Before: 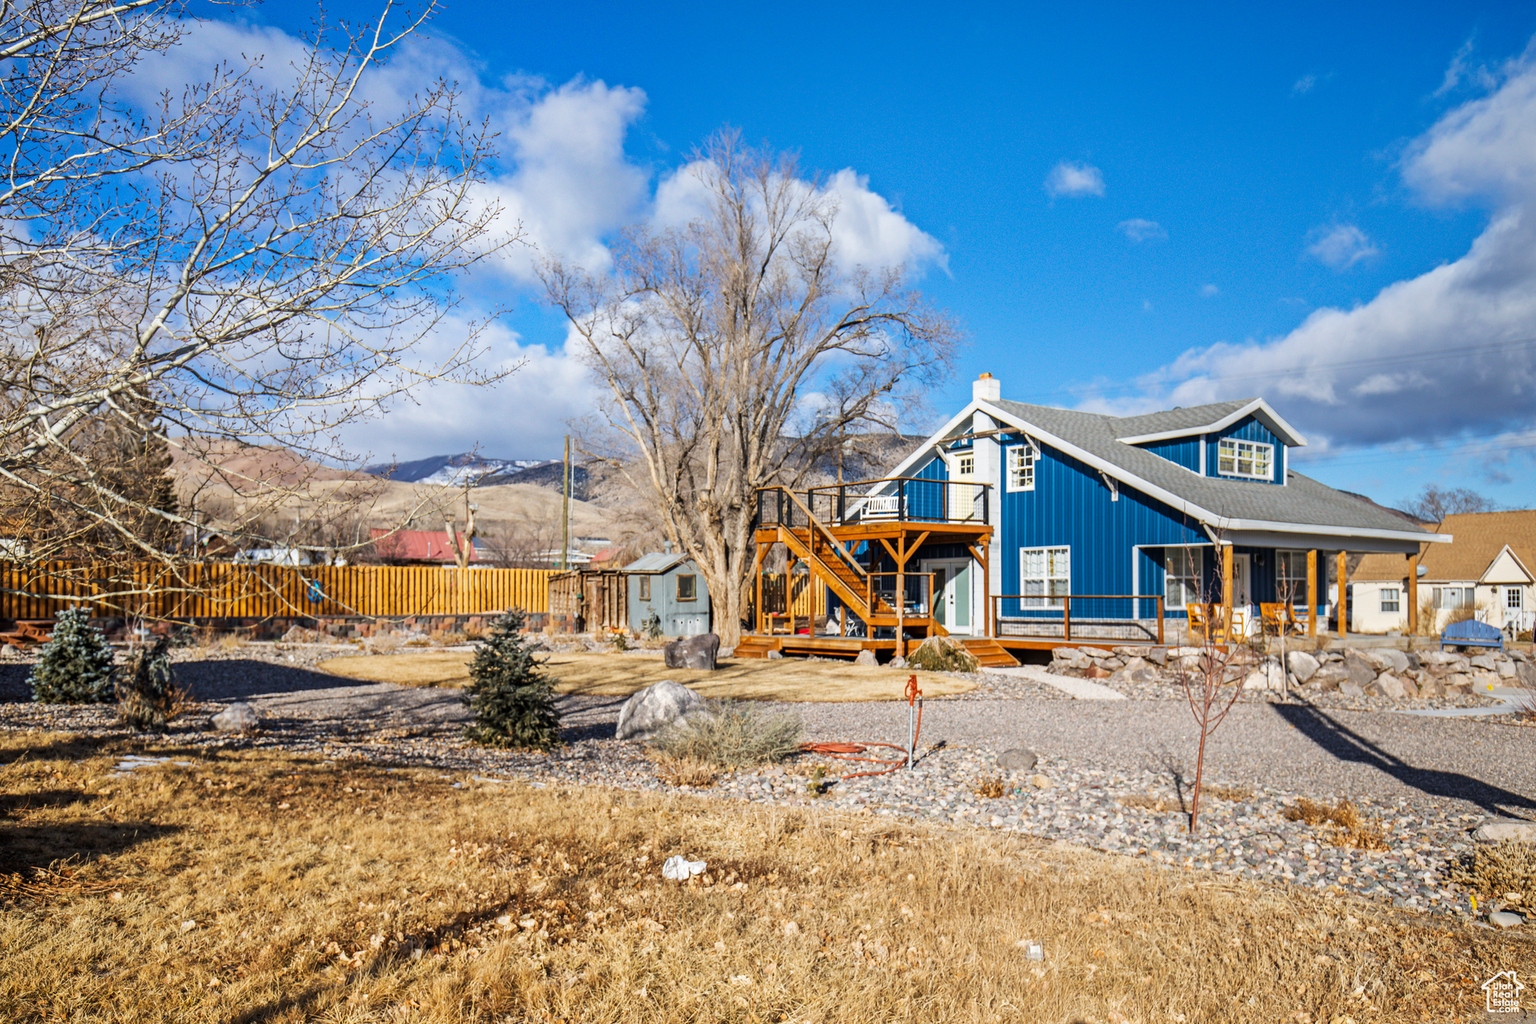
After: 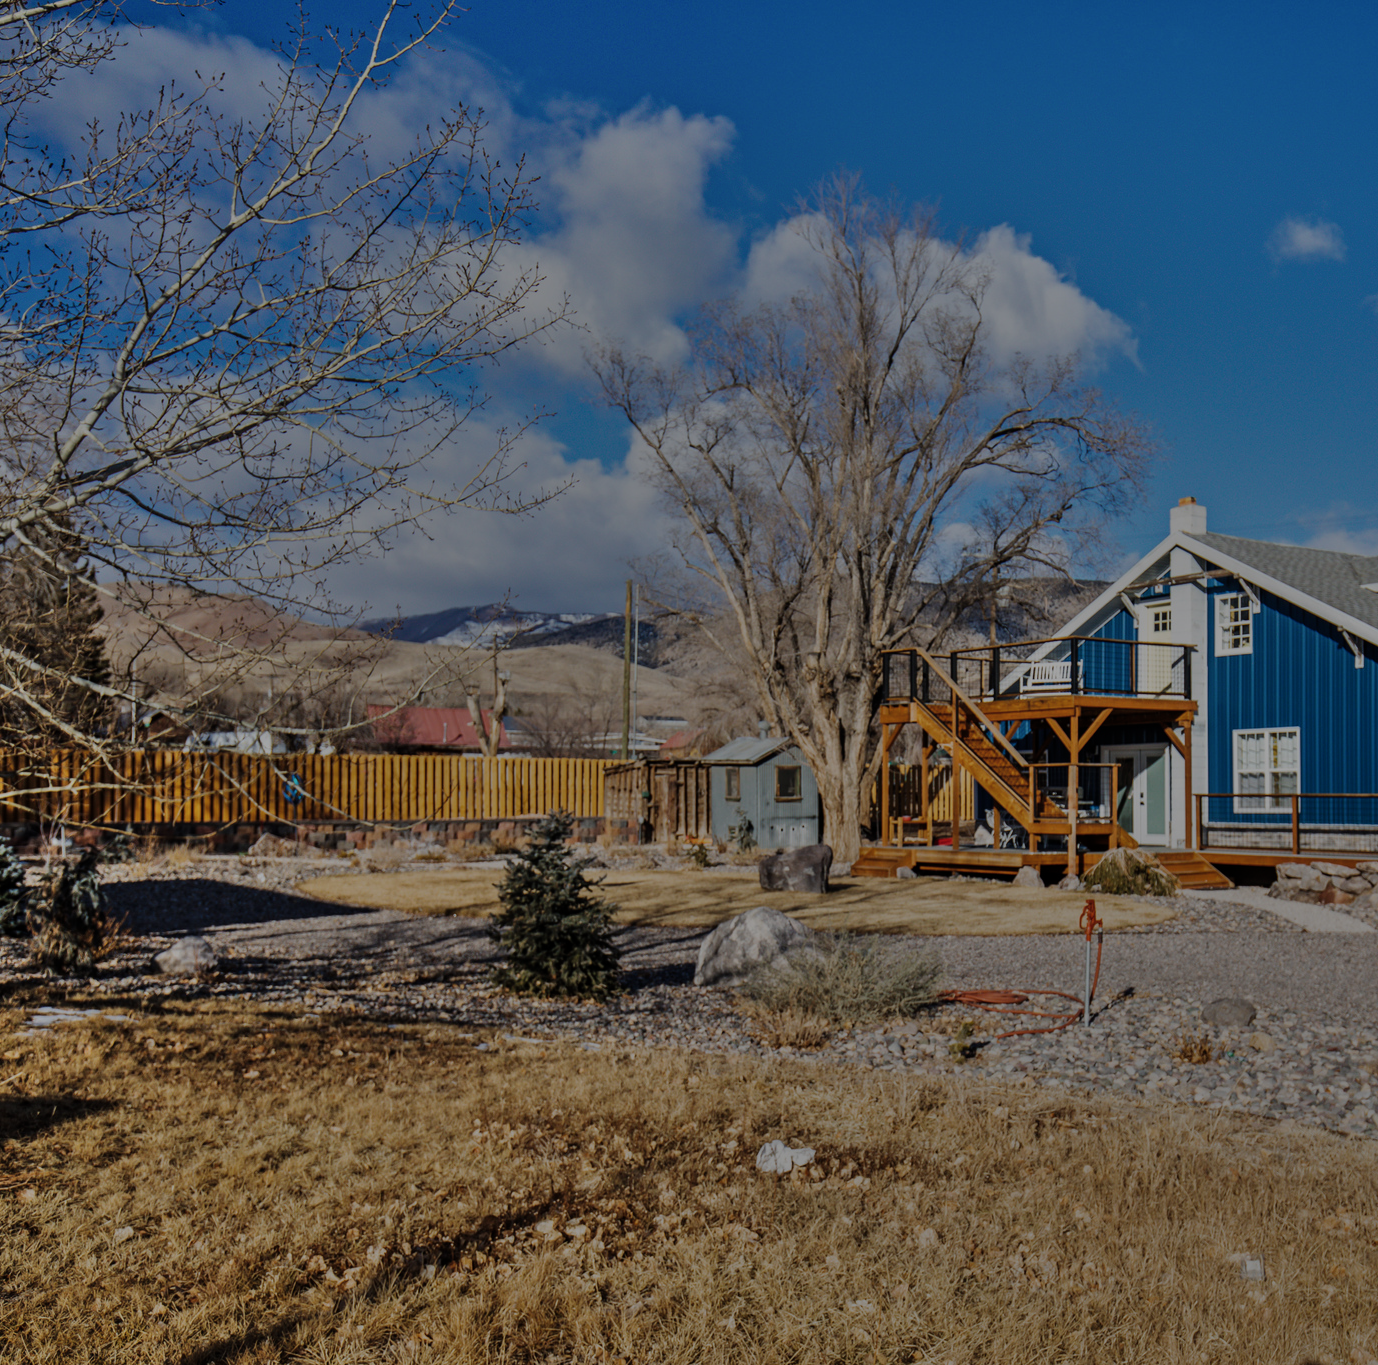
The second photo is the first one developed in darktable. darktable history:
shadows and highlights: shadows 60.36, highlights -60.2, soften with gaussian
exposure: exposure -2.361 EV, compensate exposure bias true, compensate highlight preservation false
crop and rotate: left 6.21%, right 26.501%
